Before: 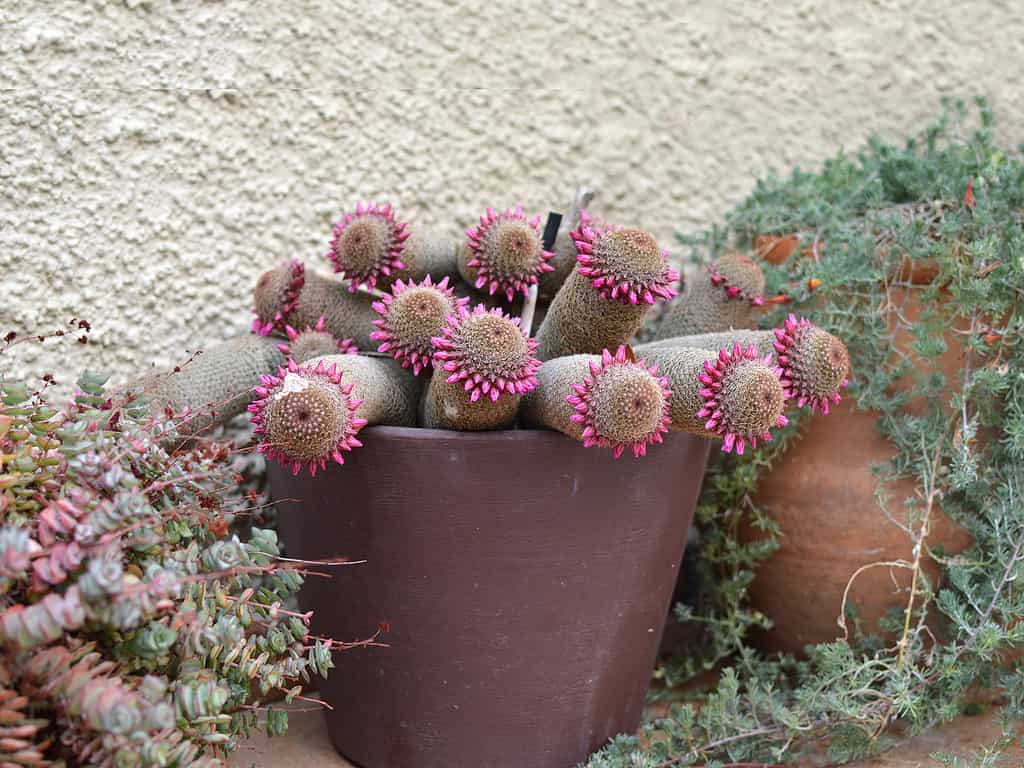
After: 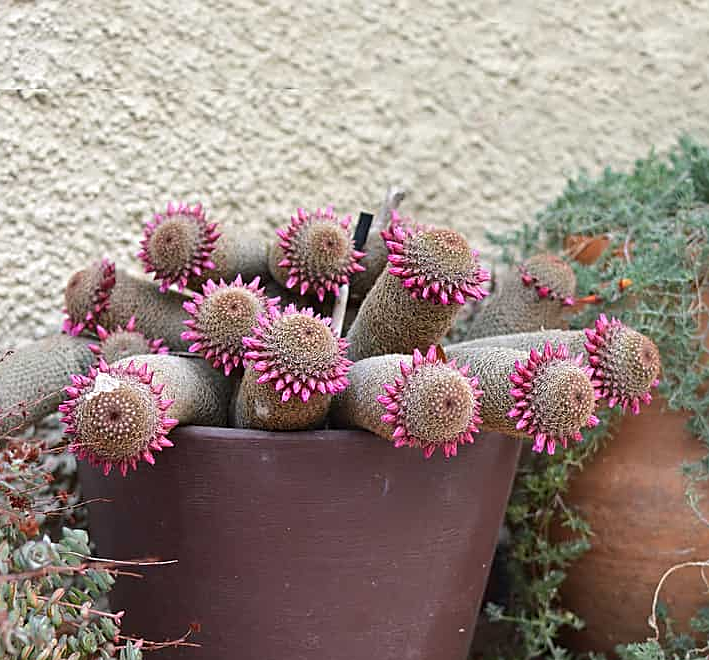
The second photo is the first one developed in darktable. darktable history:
exposure: exposure 0 EV, compensate highlight preservation false
crop: left 18.479%, right 12.2%, bottom 13.971%
sharpen: on, module defaults
